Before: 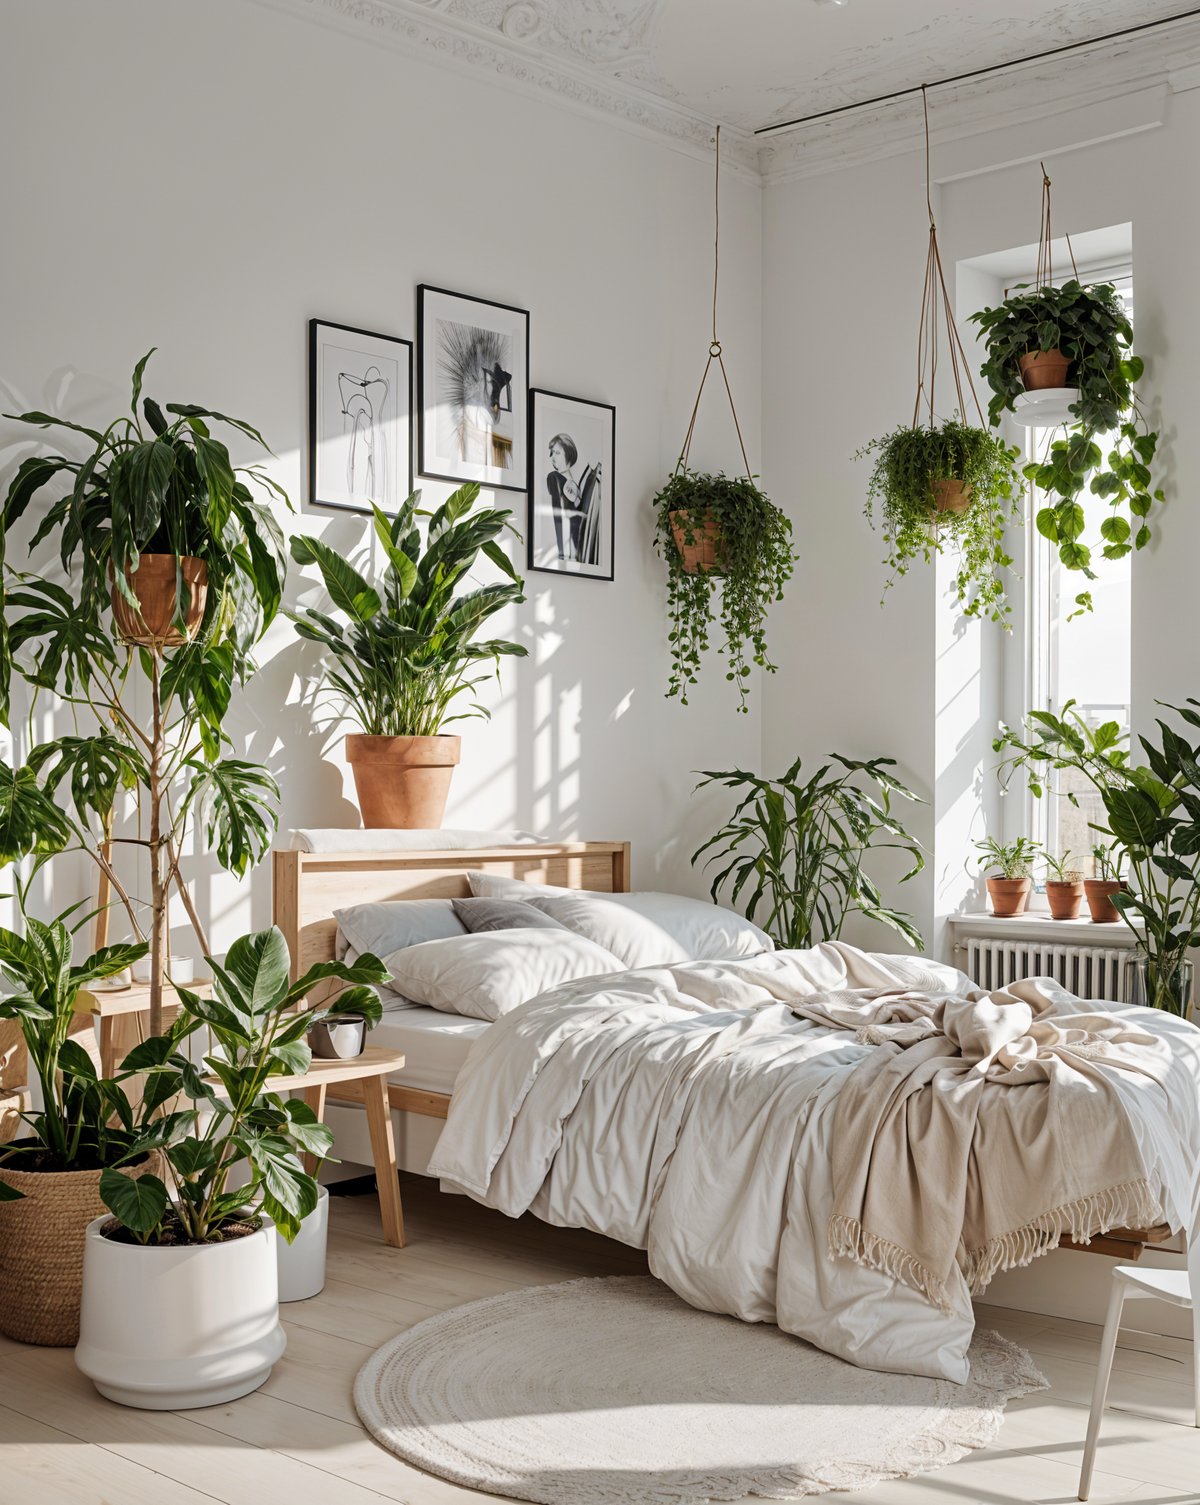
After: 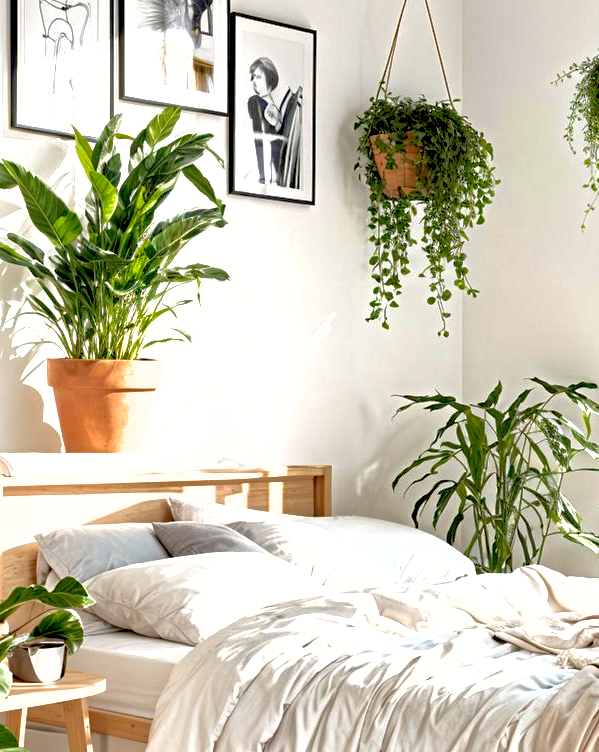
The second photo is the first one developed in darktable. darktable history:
exposure: black level correction 0.011, exposure 1.088 EV, compensate exposure bias true, compensate highlight preservation false
crop: left 25%, top 25%, right 25%, bottom 25%
shadows and highlights: on, module defaults
